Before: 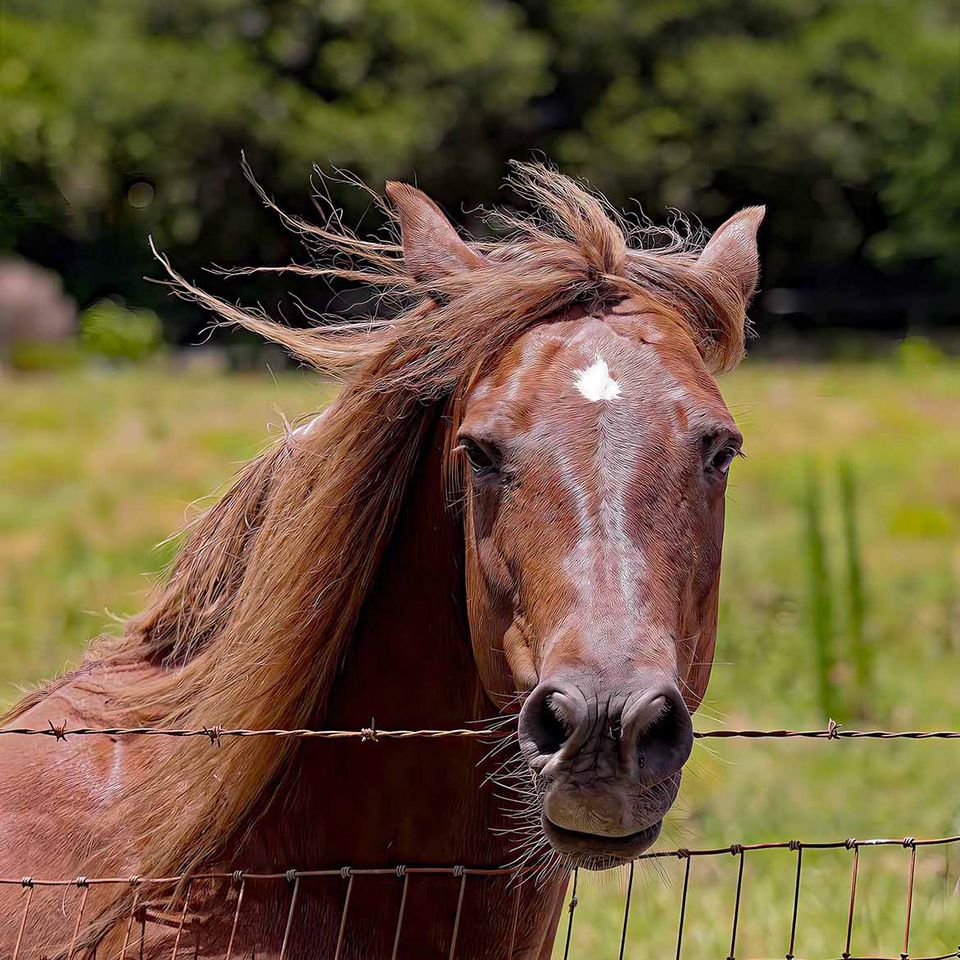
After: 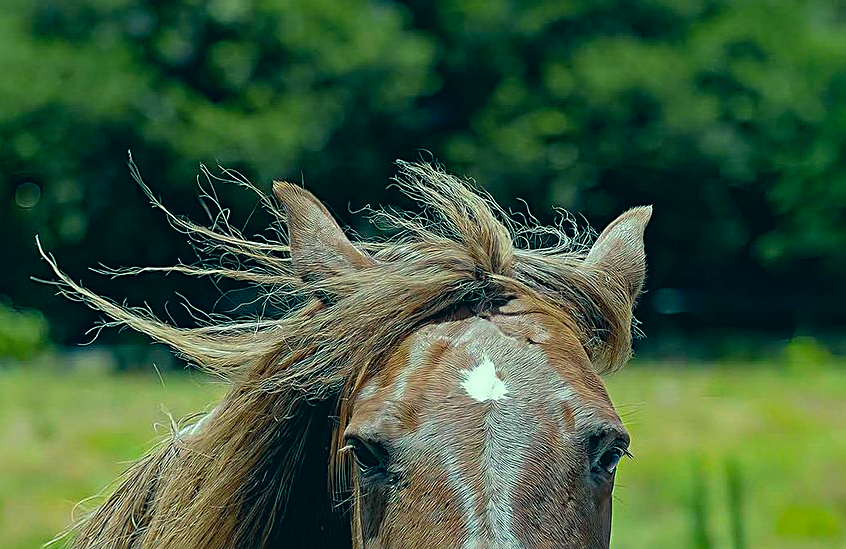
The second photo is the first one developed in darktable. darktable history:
sharpen: on, module defaults
crop and rotate: left 11.812%, bottom 42.776%
color correction: highlights a* -20.08, highlights b* 9.8, shadows a* -20.4, shadows b* -10.76
